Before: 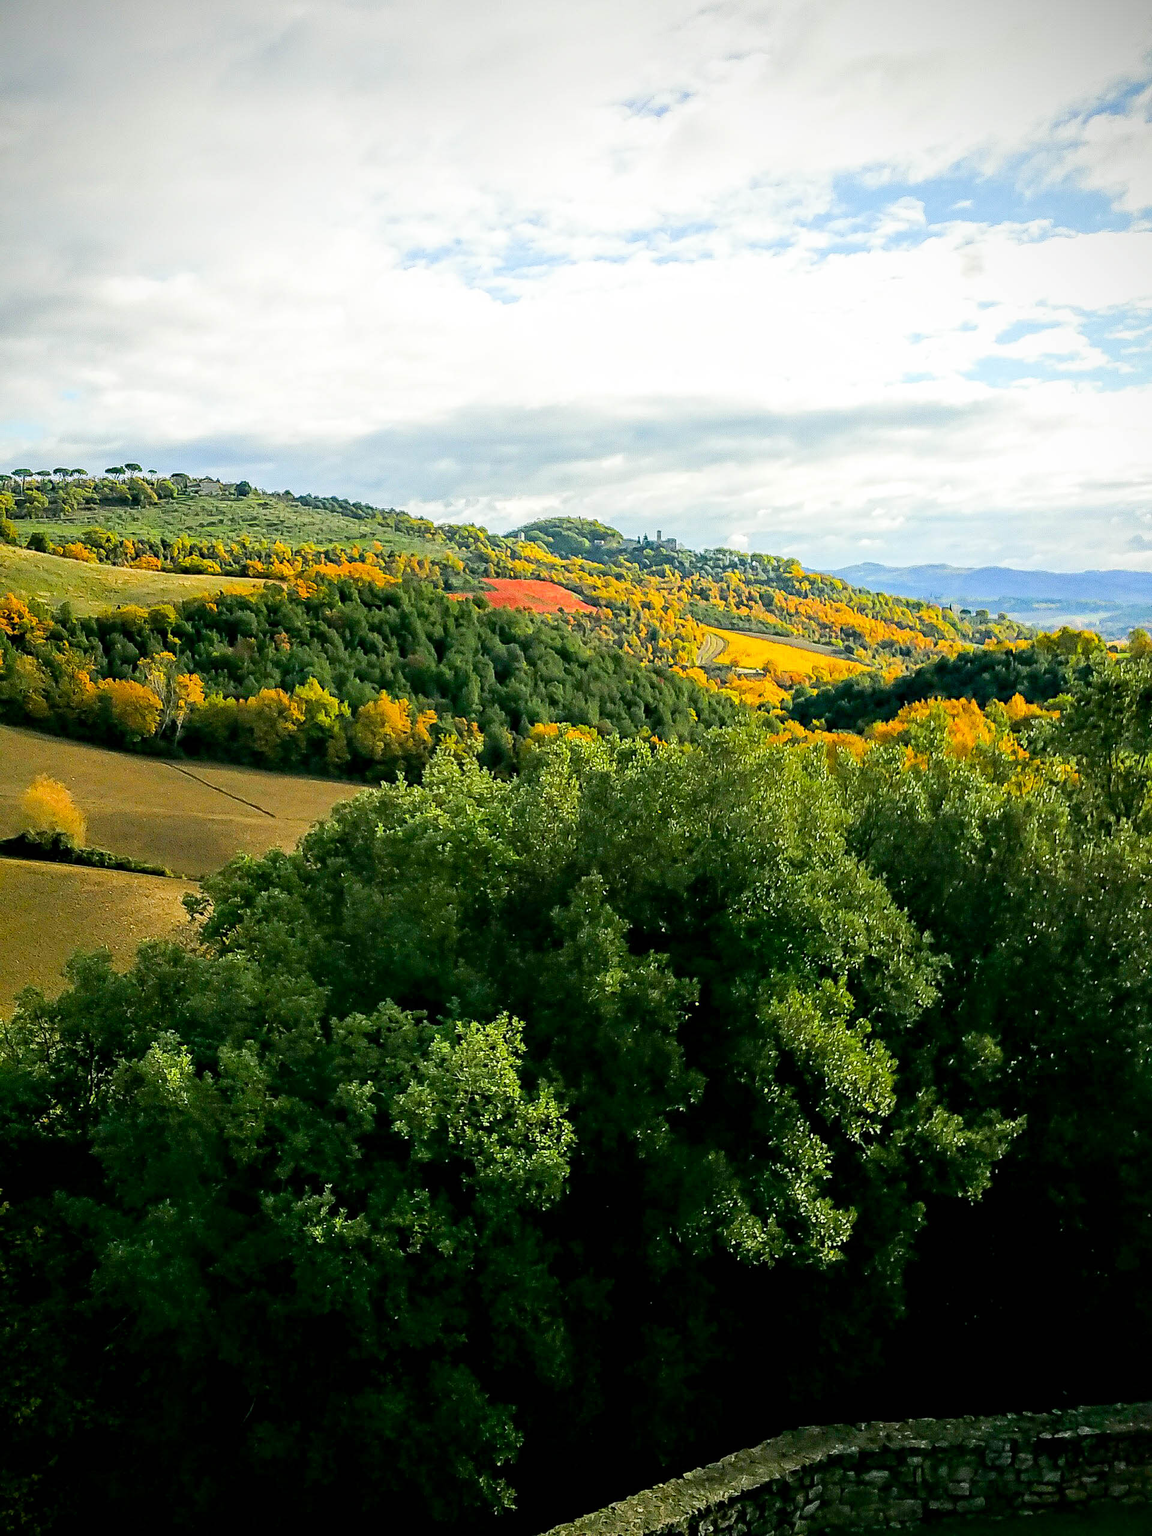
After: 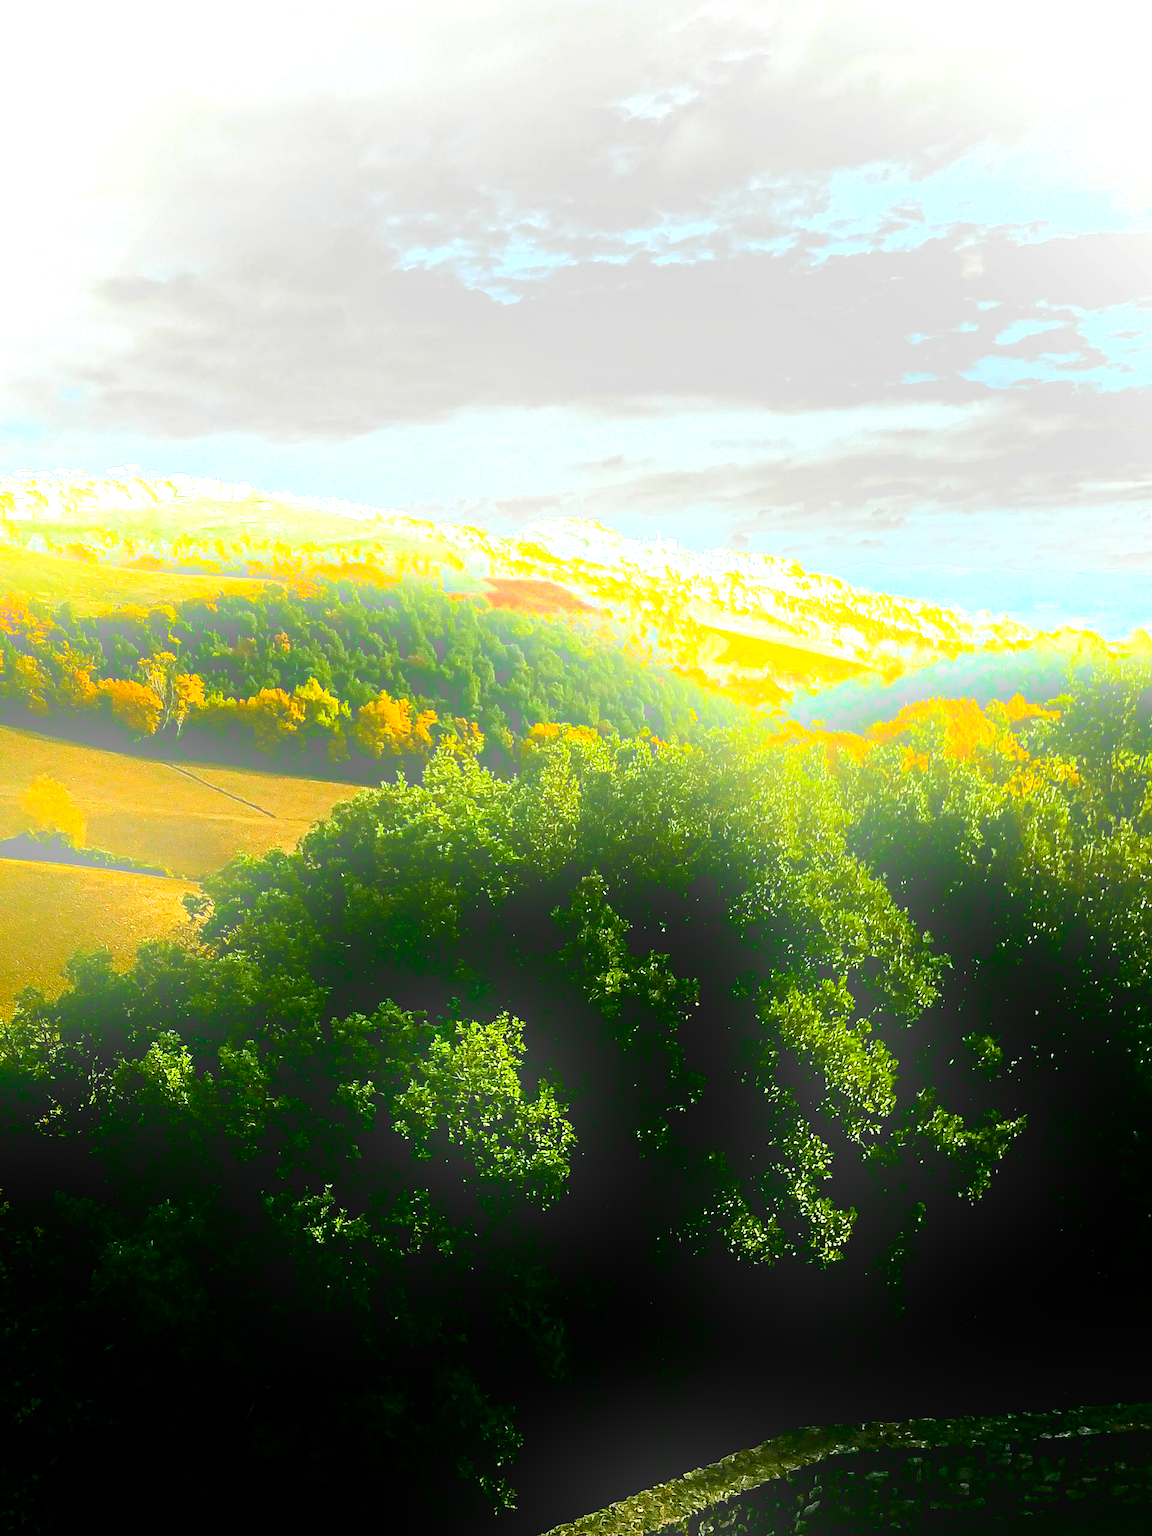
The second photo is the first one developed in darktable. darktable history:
contrast brightness saturation: contrast 0.19, brightness -0.11, saturation 0.21
color balance rgb: shadows lift › luminance -20%, power › hue 72.24°, highlights gain › luminance 15%, global offset › hue 171.6°, perceptual saturation grading › highlights -15%, perceptual saturation grading › shadows 25%, global vibrance 35%, contrast 10%
bloom: size 25%, threshold 5%, strength 90%
